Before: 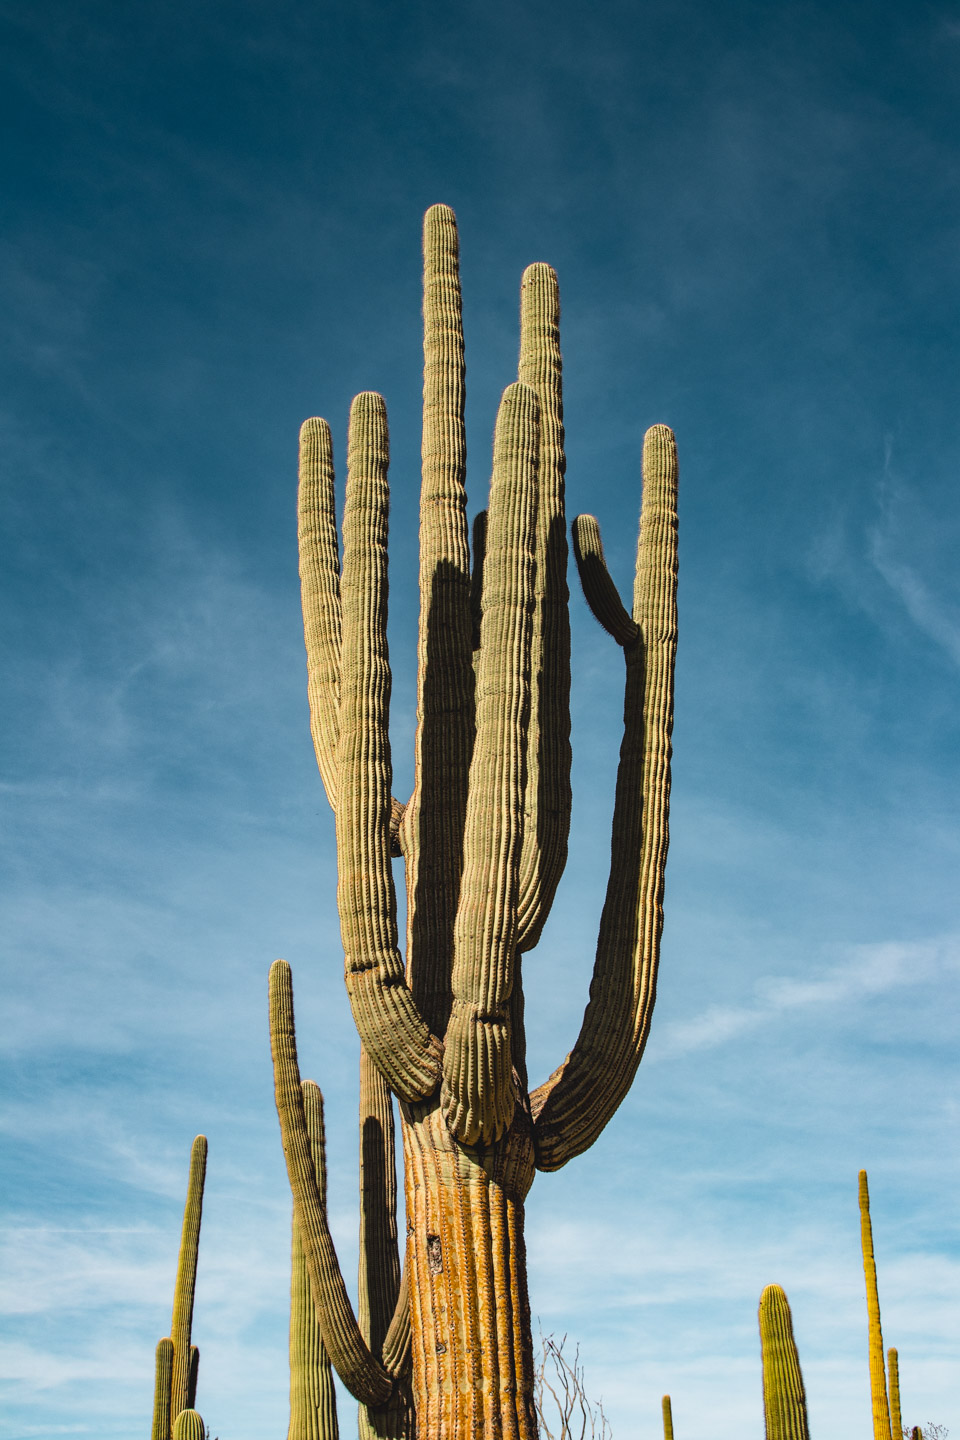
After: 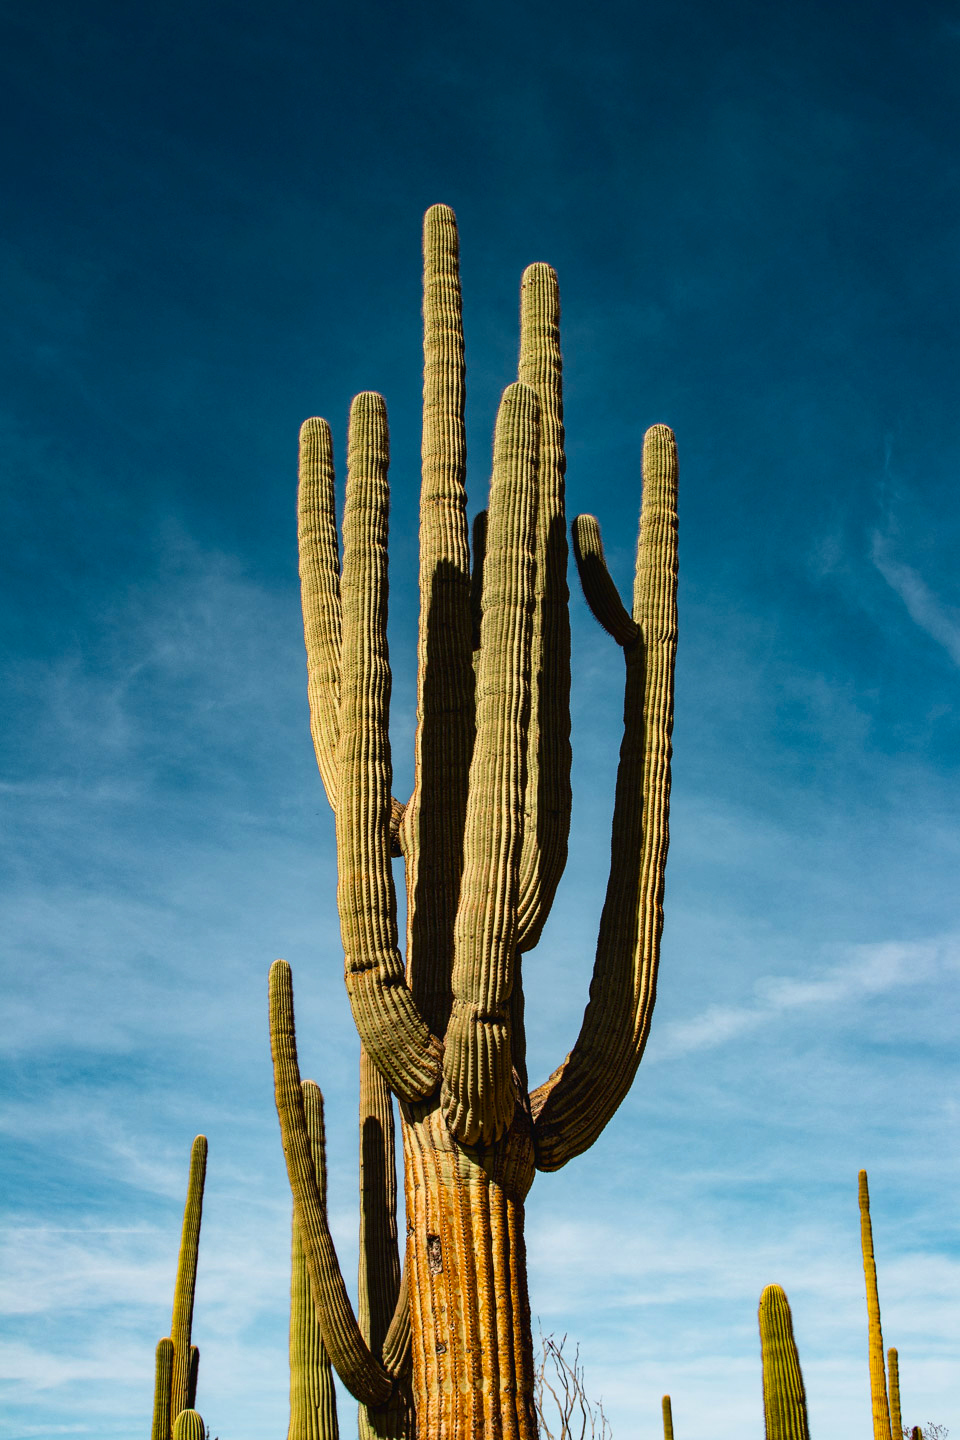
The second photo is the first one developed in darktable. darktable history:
contrast brightness saturation: contrast 0.122, brightness -0.122, saturation 0.202
